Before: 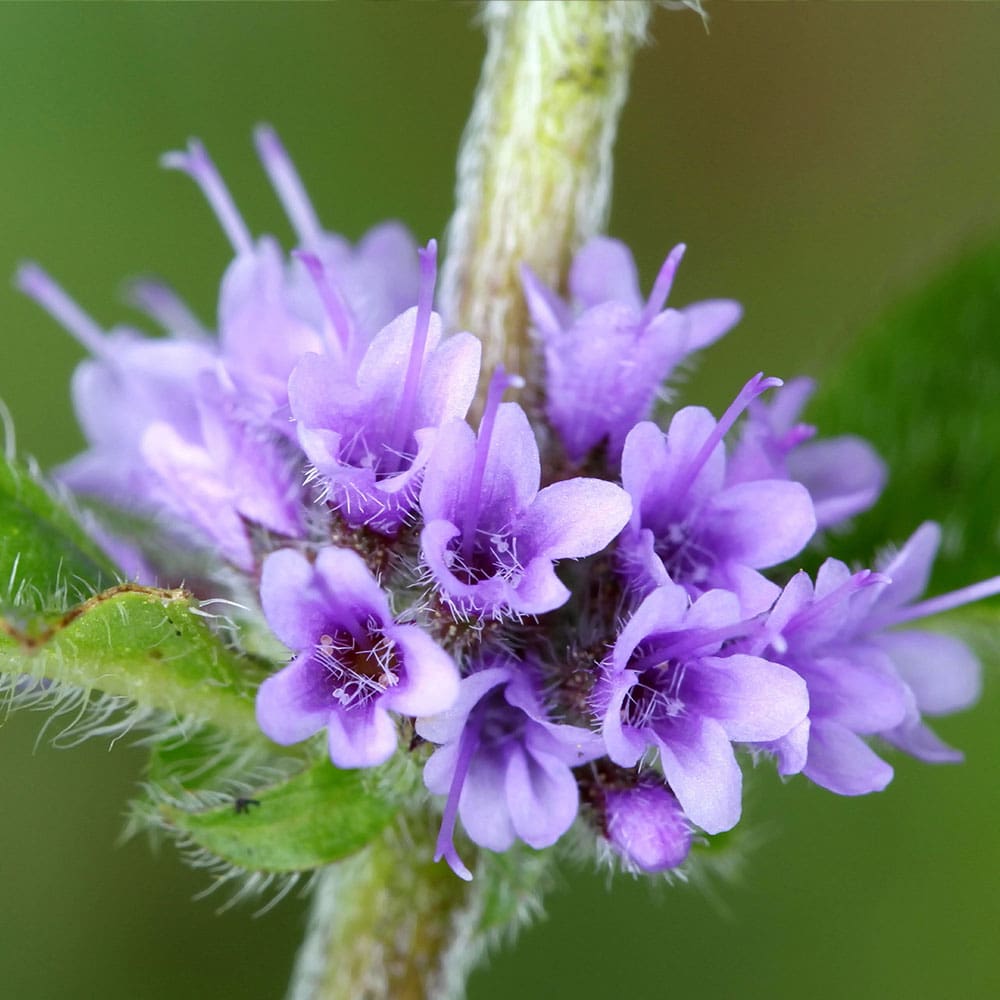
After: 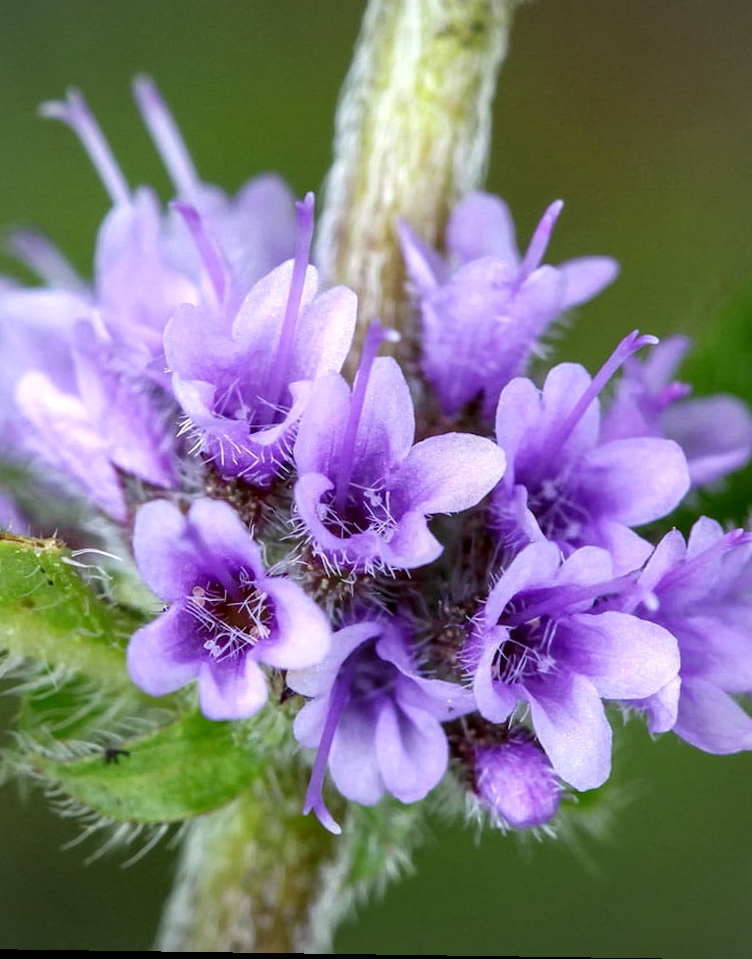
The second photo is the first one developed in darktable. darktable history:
local contrast: detail 130%
crop and rotate: left 13.15%, top 5.251%, right 12.609%
color balance: mode lift, gamma, gain (sRGB)
rotate and perspective: rotation 0.8°, automatic cropping off
vignetting: fall-off radius 60.92%
